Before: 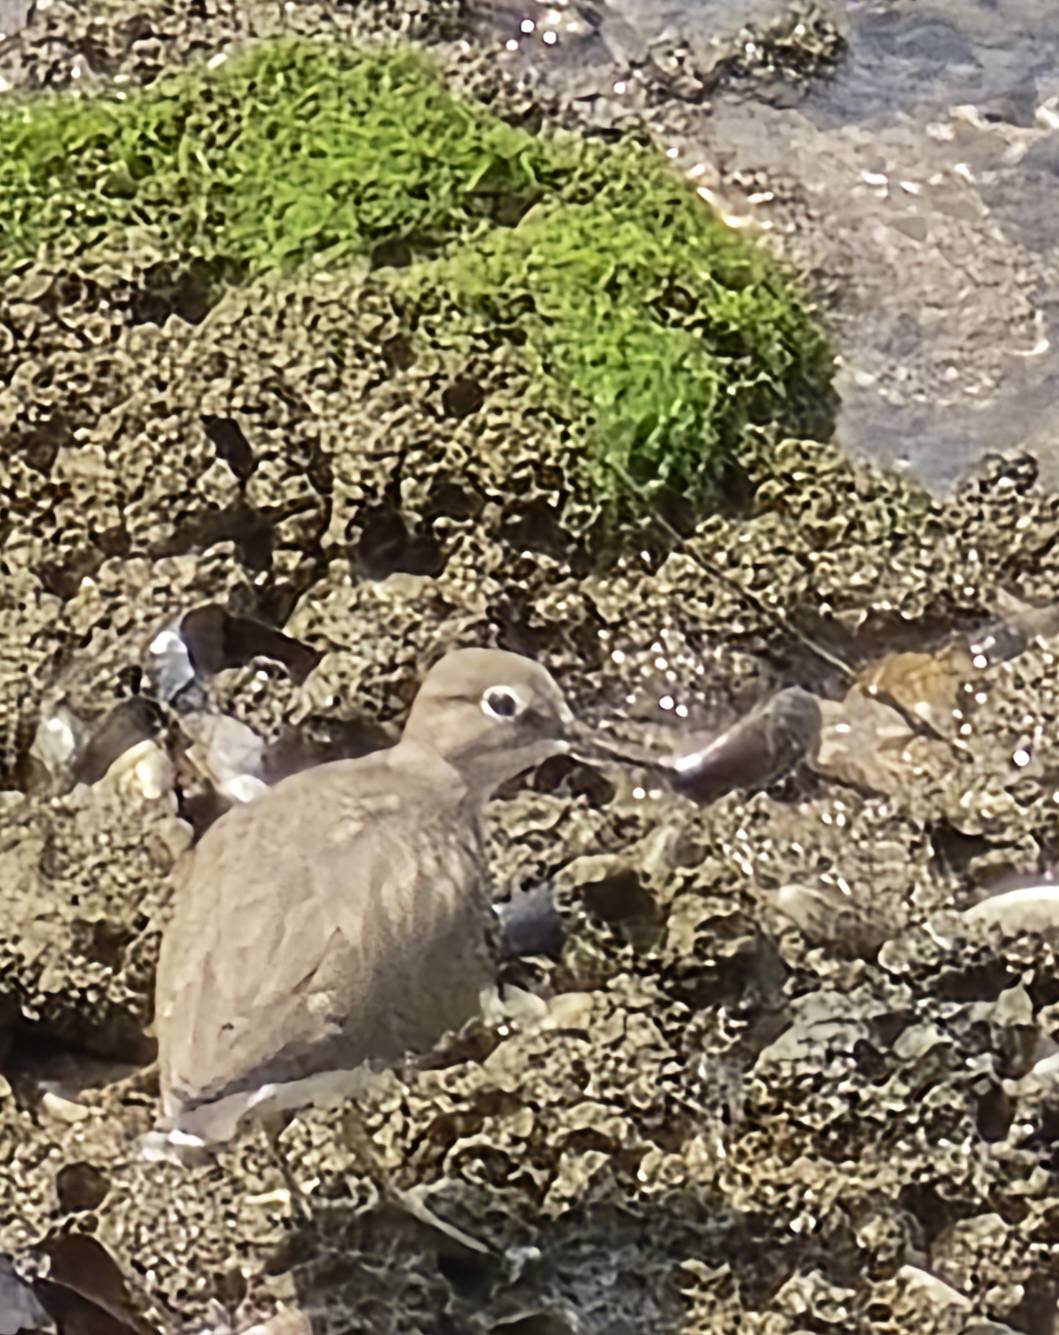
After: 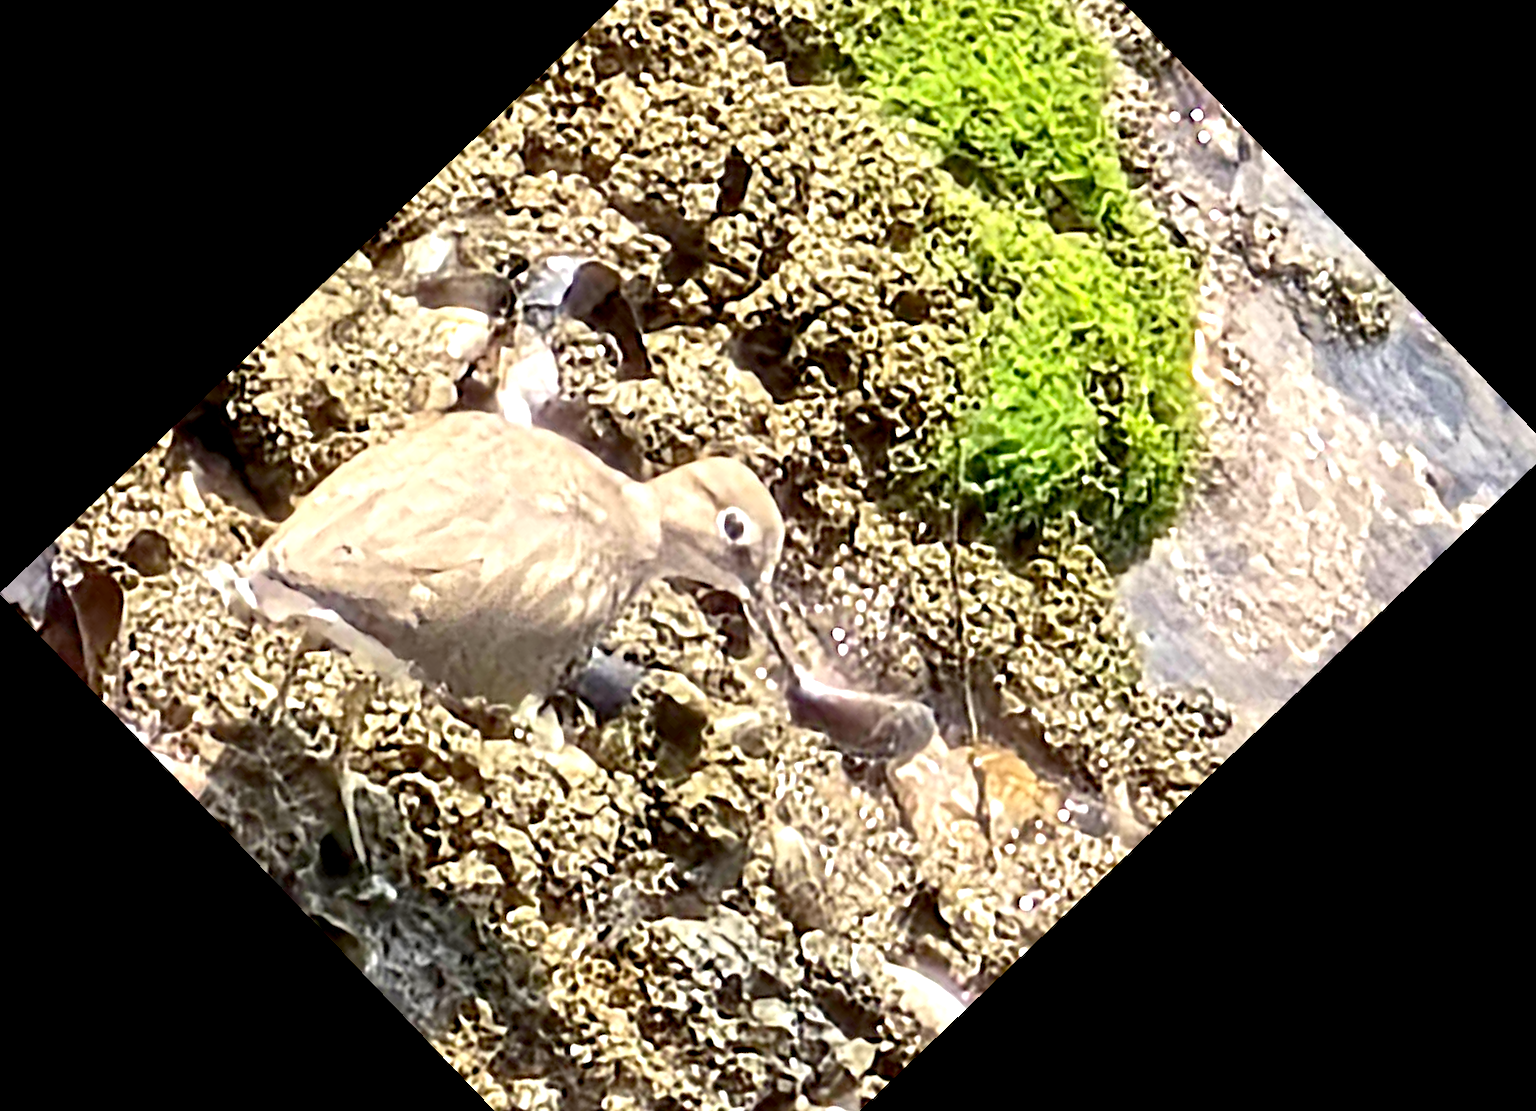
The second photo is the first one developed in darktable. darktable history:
exposure: black level correction 0.008, exposure 0.979 EV, compensate highlight preservation false
tone equalizer: on, module defaults
crop and rotate: angle -46.26°, top 16.234%, right 0.912%, bottom 11.704%
